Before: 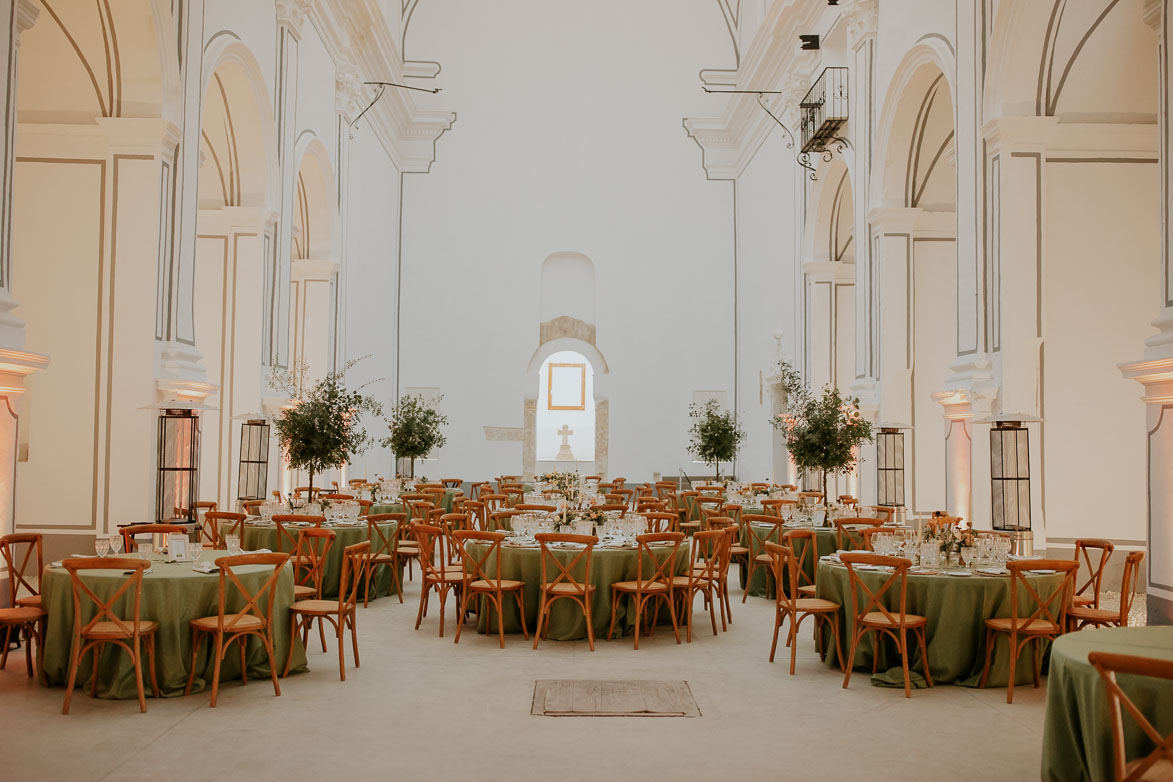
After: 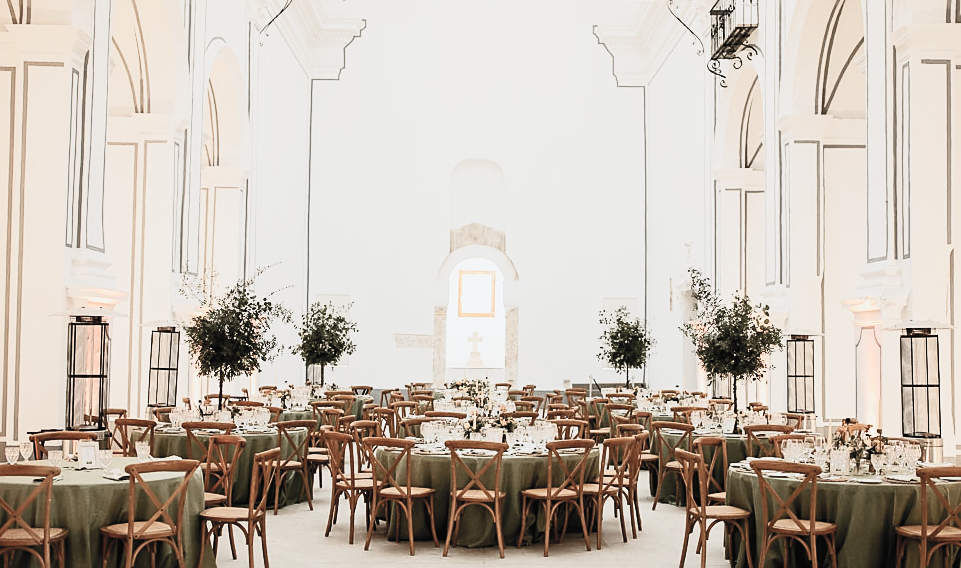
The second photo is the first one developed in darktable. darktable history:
crop: left 7.731%, top 11.918%, right 10.302%, bottom 15.427%
exposure: exposure -0.207 EV, compensate highlight preservation false
contrast brightness saturation: contrast 0.556, brightness 0.578, saturation -0.332
tone equalizer: edges refinement/feathering 500, mask exposure compensation -1.57 EV, preserve details no
sharpen: radius 1.865, amount 0.411, threshold 1.16
filmic rgb: black relative exposure -7.65 EV, white relative exposure 4.56 EV, hardness 3.61
